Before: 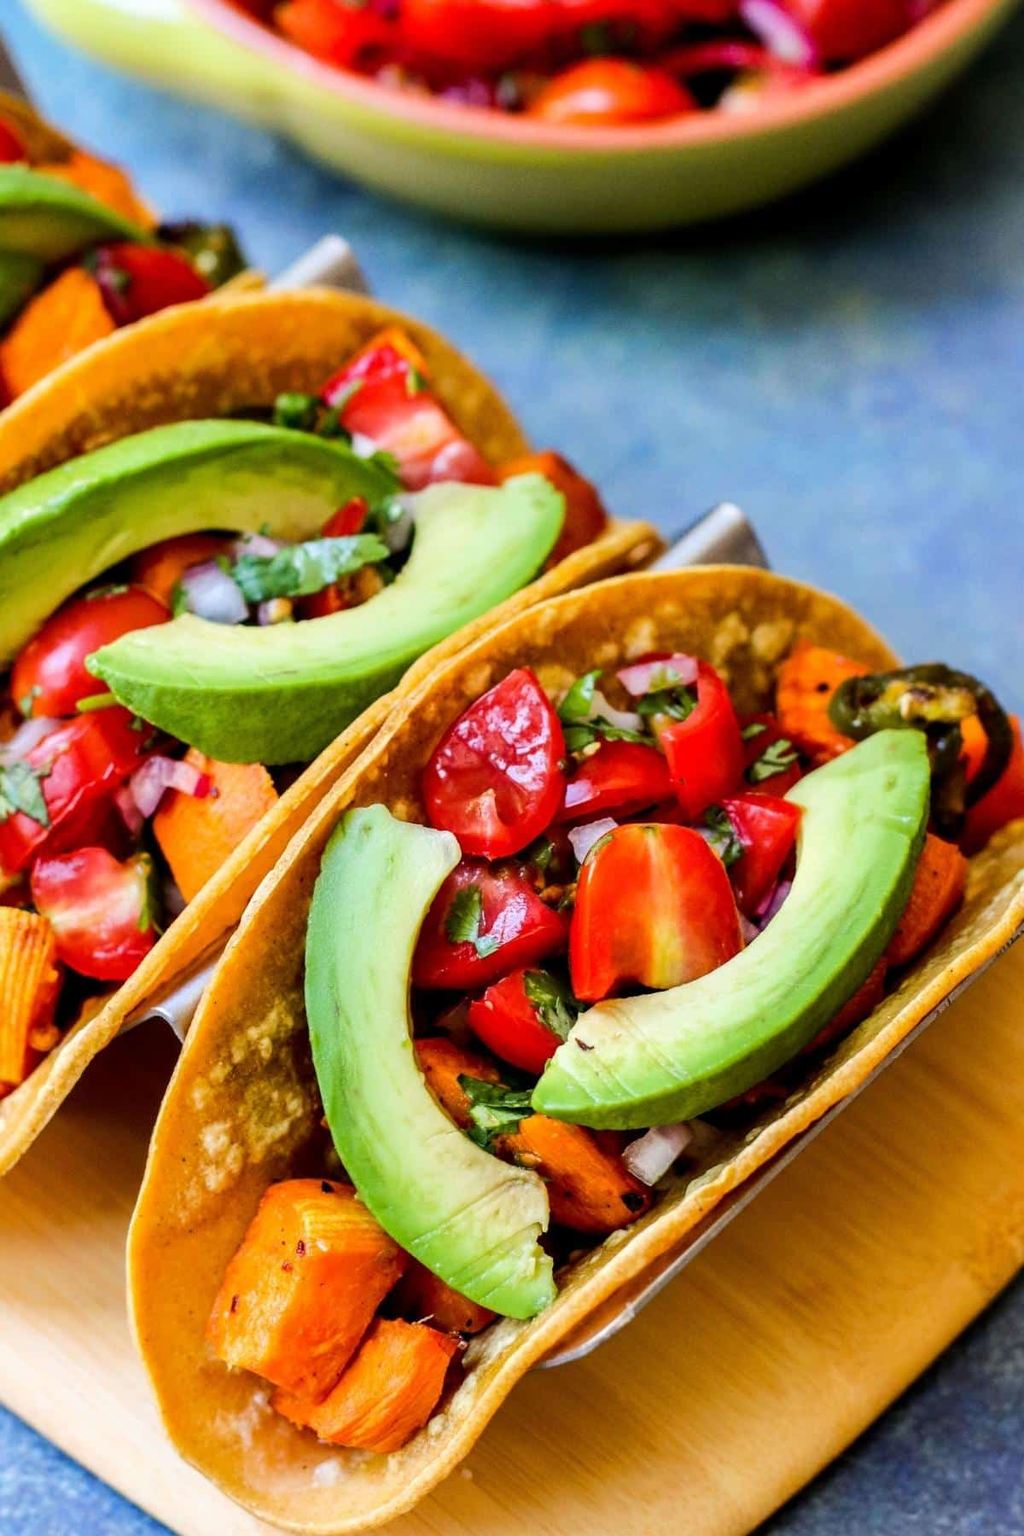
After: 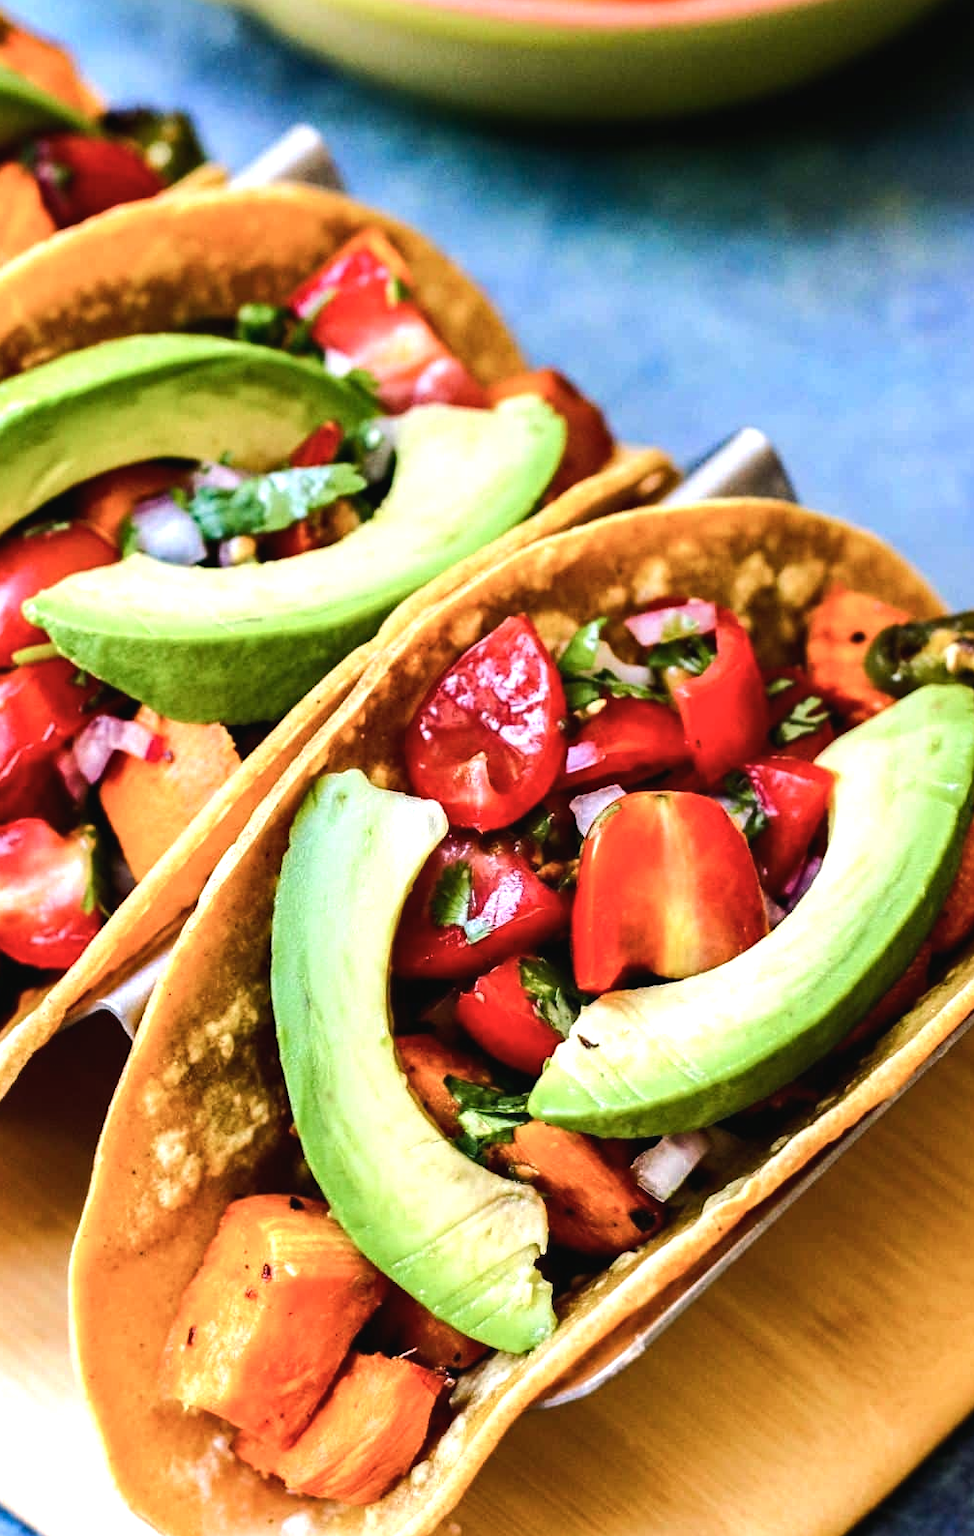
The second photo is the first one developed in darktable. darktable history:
color balance: contrast -0.5%
crop: left 6.446%, top 8.188%, right 9.538%, bottom 3.548%
color balance rgb: shadows lift › chroma 2%, shadows lift › hue 135.47°, highlights gain › chroma 2%, highlights gain › hue 291.01°, global offset › luminance 0.5%, perceptual saturation grading › global saturation -10.8%, perceptual saturation grading › highlights -26.83%, perceptual saturation grading › shadows 21.25%, perceptual brilliance grading › highlights 17.77%, perceptual brilliance grading › mid-tones 31.71%, perceptual brilliance grading › shadows -31.01%, global vibrance 24.91%
haze removal: compatibility mode true, adaptive false
